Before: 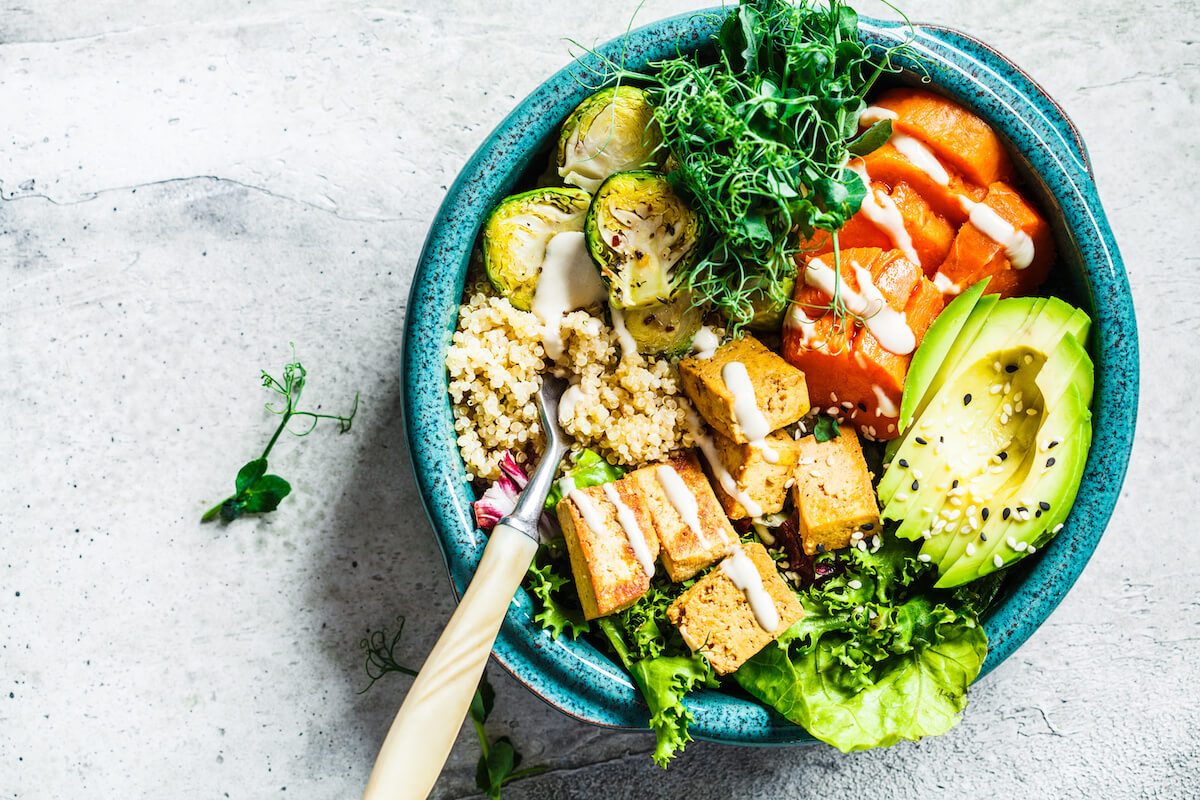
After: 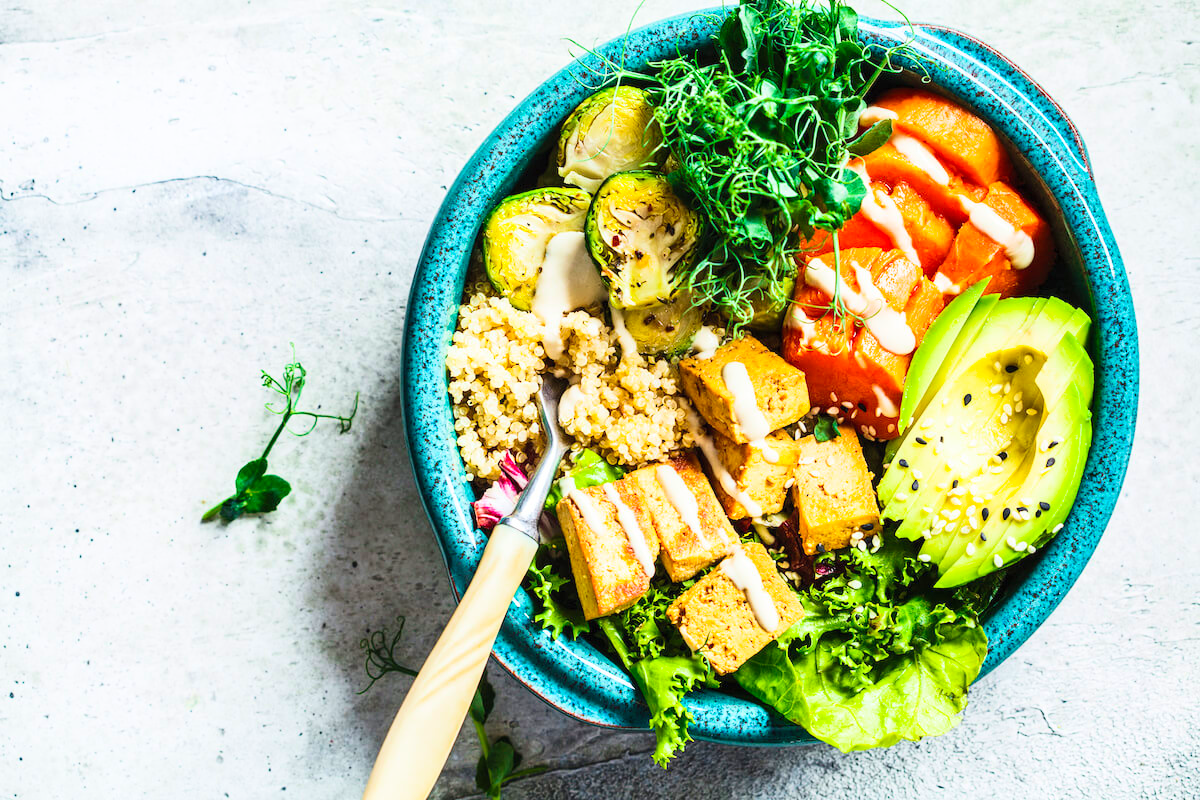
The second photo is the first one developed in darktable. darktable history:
contrast brightness saturation: contrast 0.2, brightness 0.16, saturation 0.22
velvia: on, module defaults
